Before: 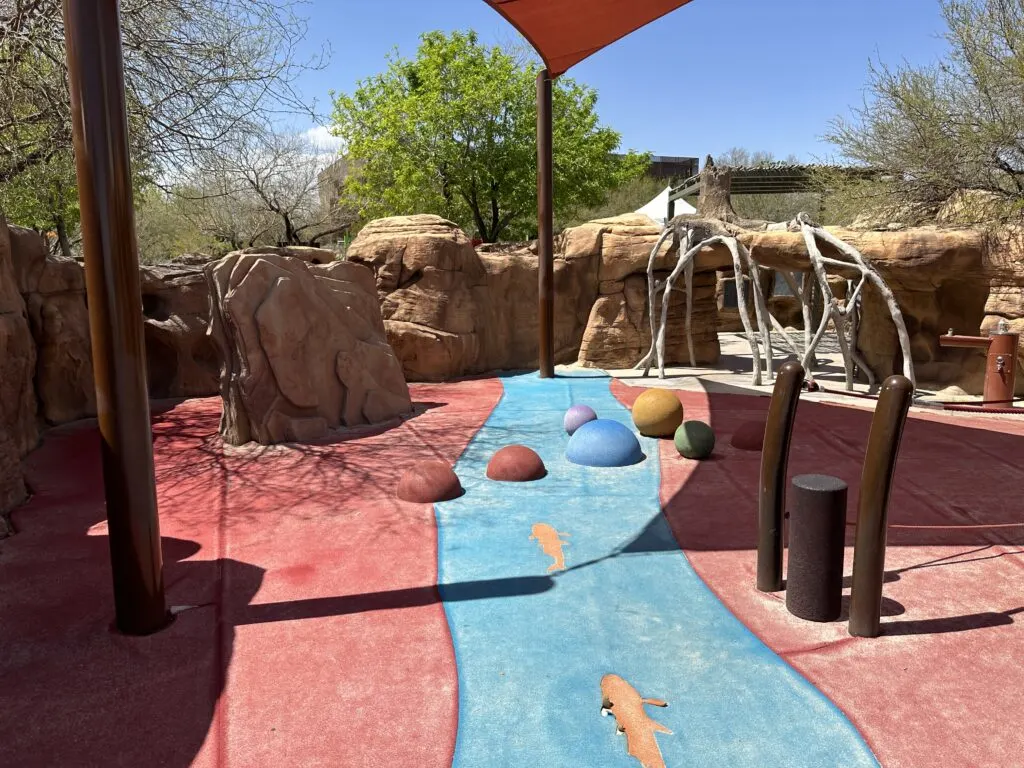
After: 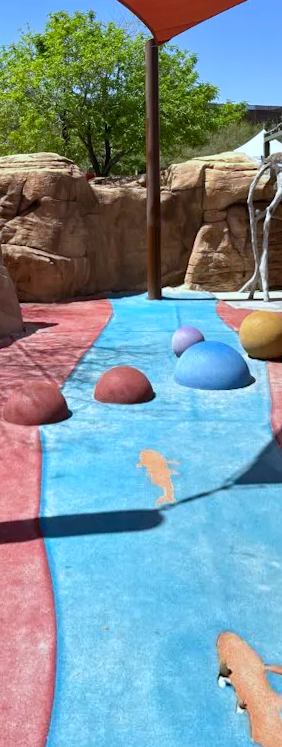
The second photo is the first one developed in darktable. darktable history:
rotate and perspective: rotation 0.72°, lens shift (vertical) -0.352, lens shift (horizontal) -0.051, crop left 0.152, crop right 0.859, crop top 0.019, crop bottom 0.964
crop: left 33.36%, right 33.36%
white balance: red 0.924, blue 1.095
